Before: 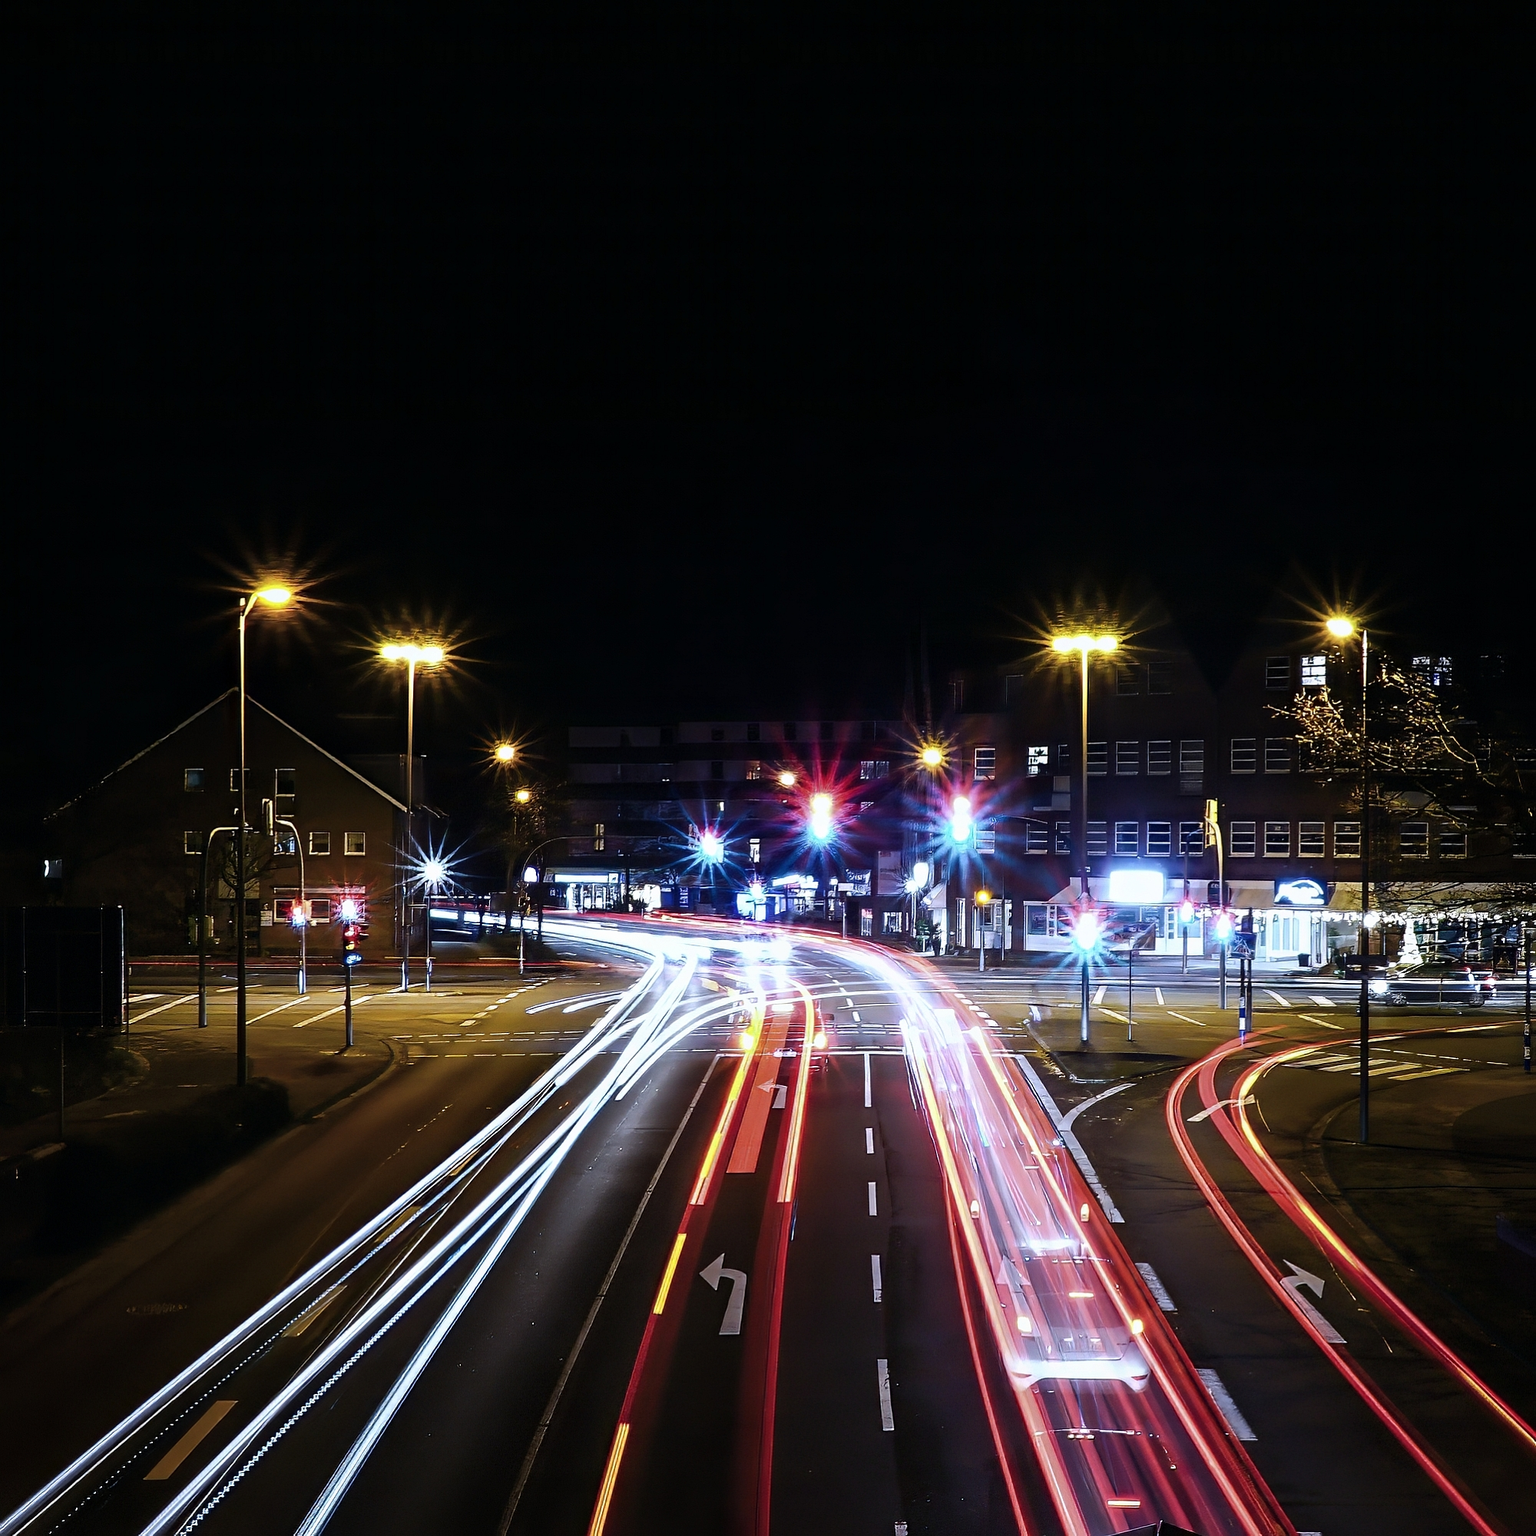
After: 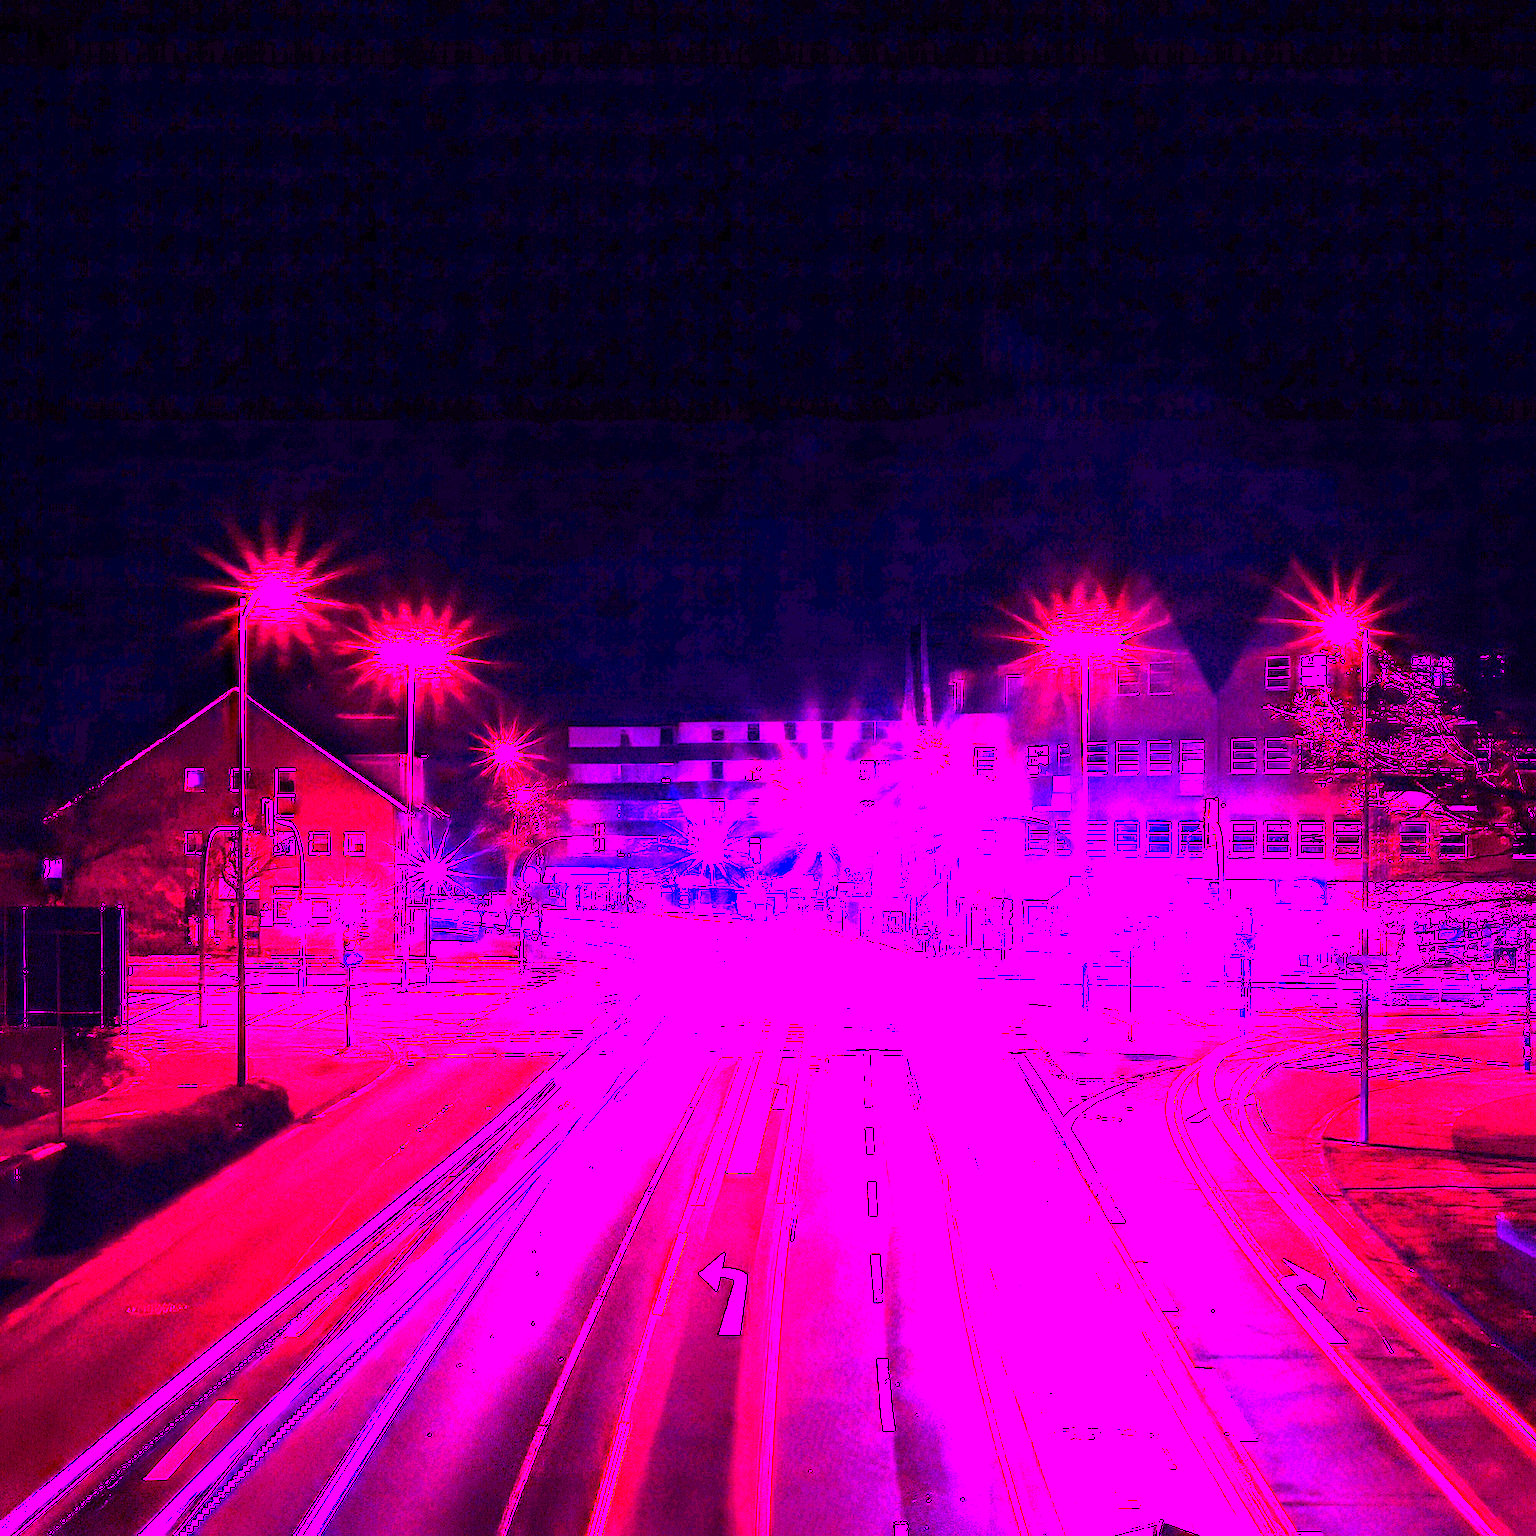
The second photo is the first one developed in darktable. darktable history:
white balance: red 8, blue 8
contrast equalizer: y [[0.5 ×6], [0.5 ×6], [0.5, 0.5, 0.501, 0.545, 0.707, 0.863], [0 ×6], [0 ×6]]
exposure: black level correction 0.001, exposure 0.5 EV, compensate exposure bias true, compensate highlight preservation false
color balance rgb: linear chroma grading › global chroma 3.45%, perceptual saturation grading › global saturation 11.24%, perceptual brilliance grading › global brilliance 3.04%, global vibrance 2.8%
